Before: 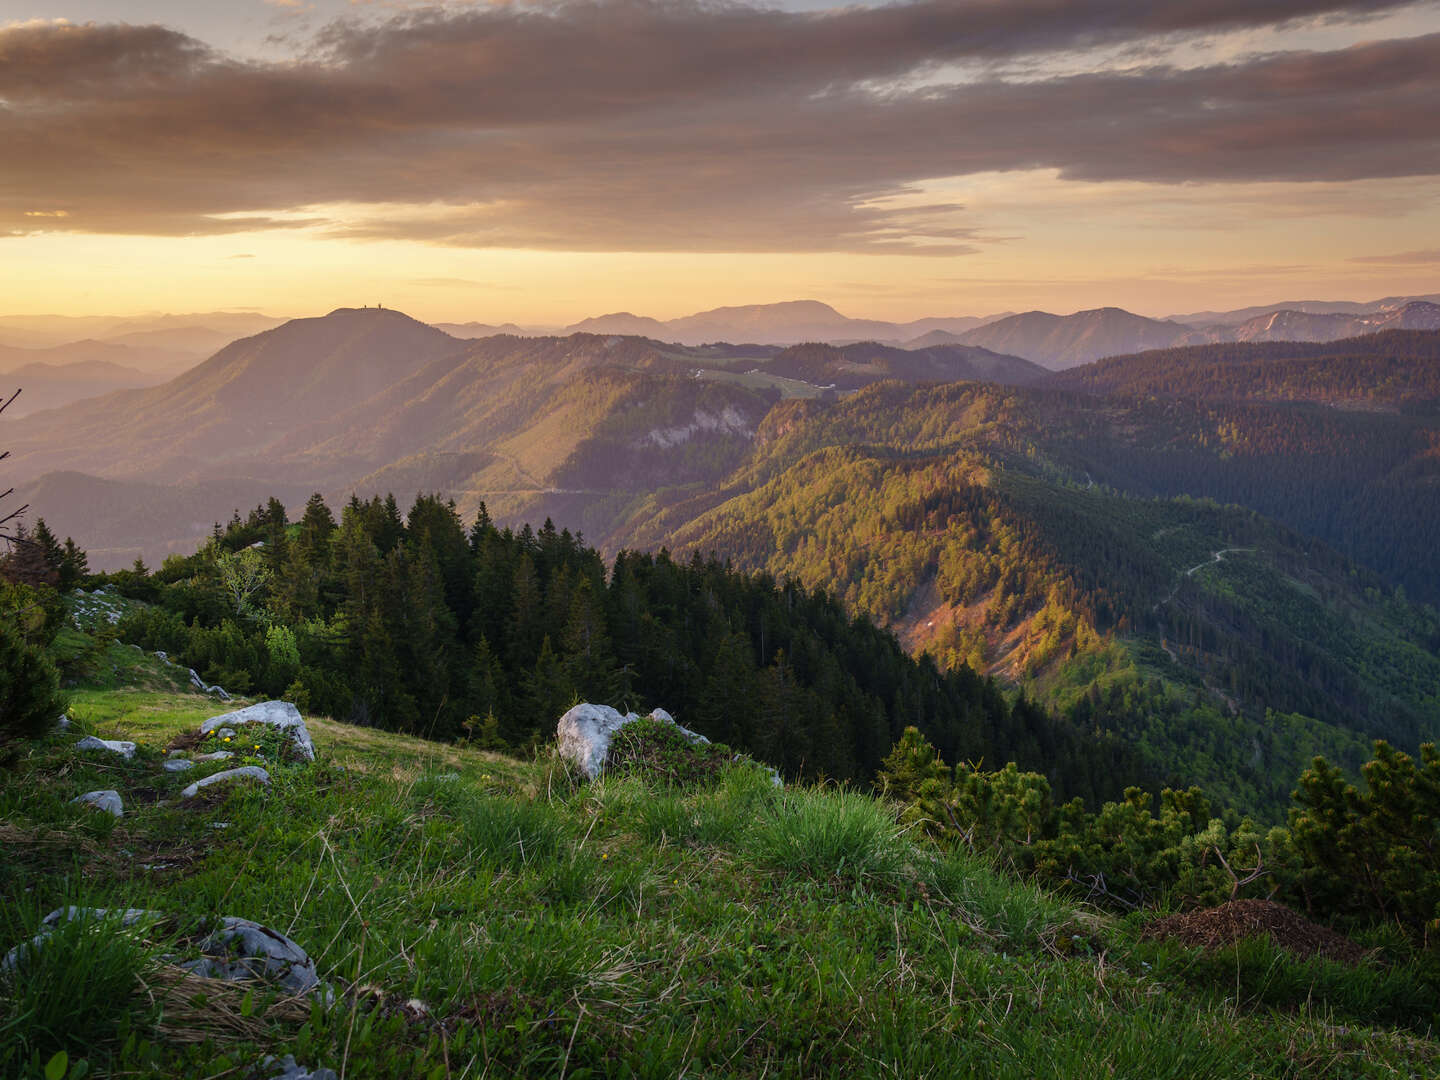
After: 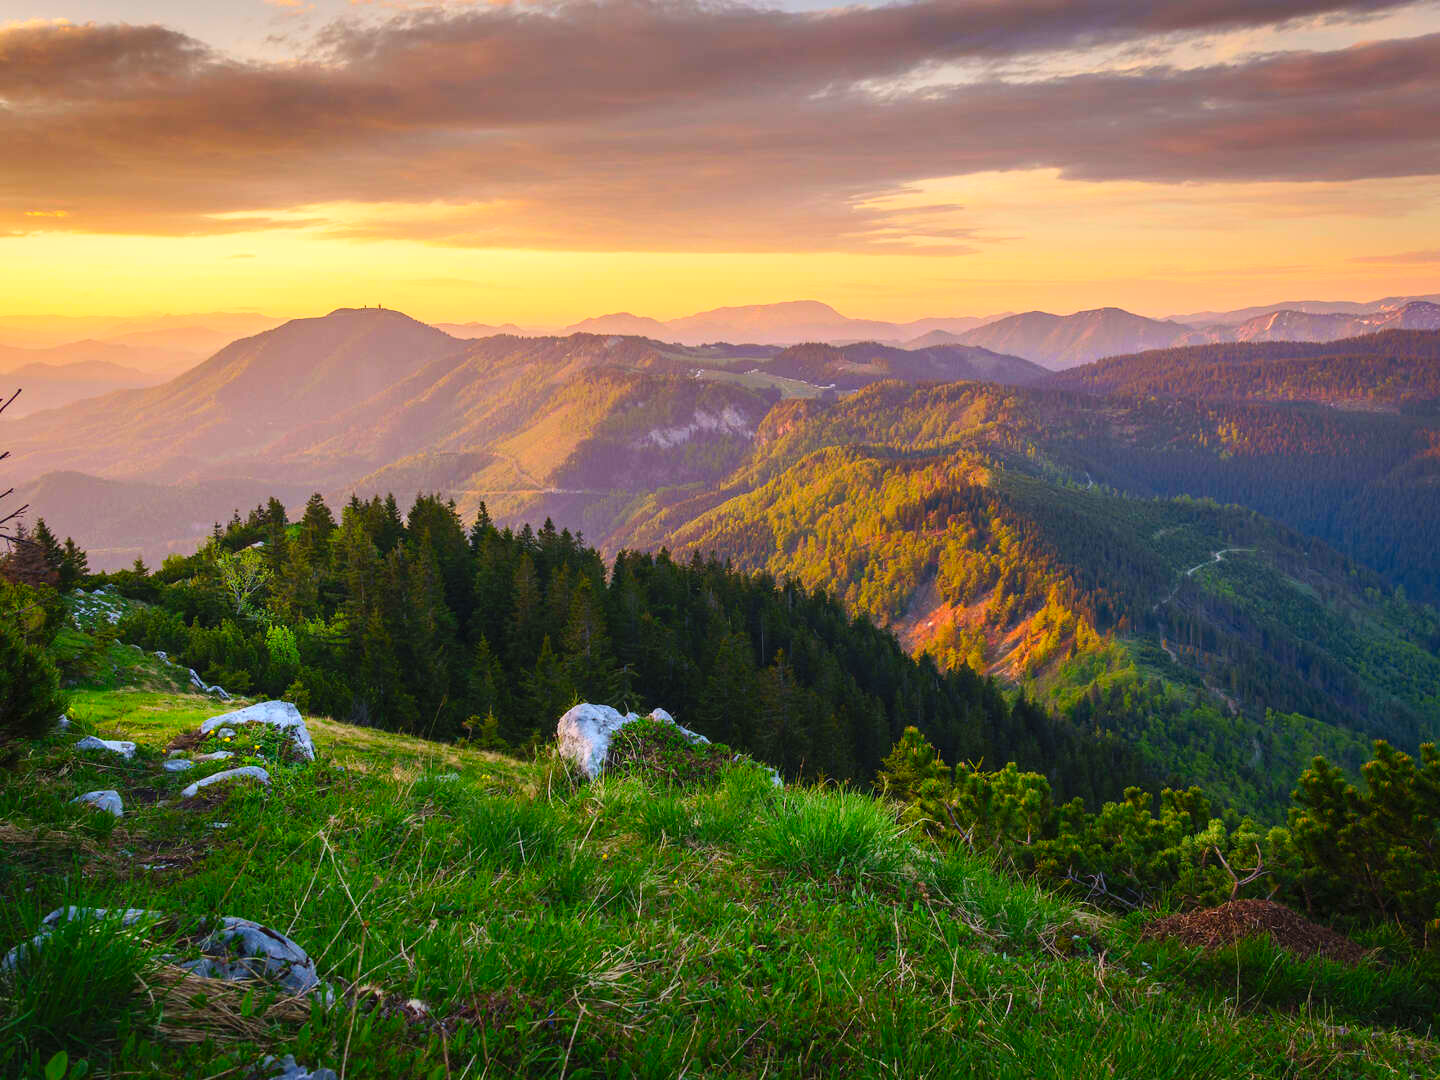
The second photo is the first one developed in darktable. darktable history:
contrast brightness saturation: contrast 0.204, brightness 0.197, saturation 0.82
